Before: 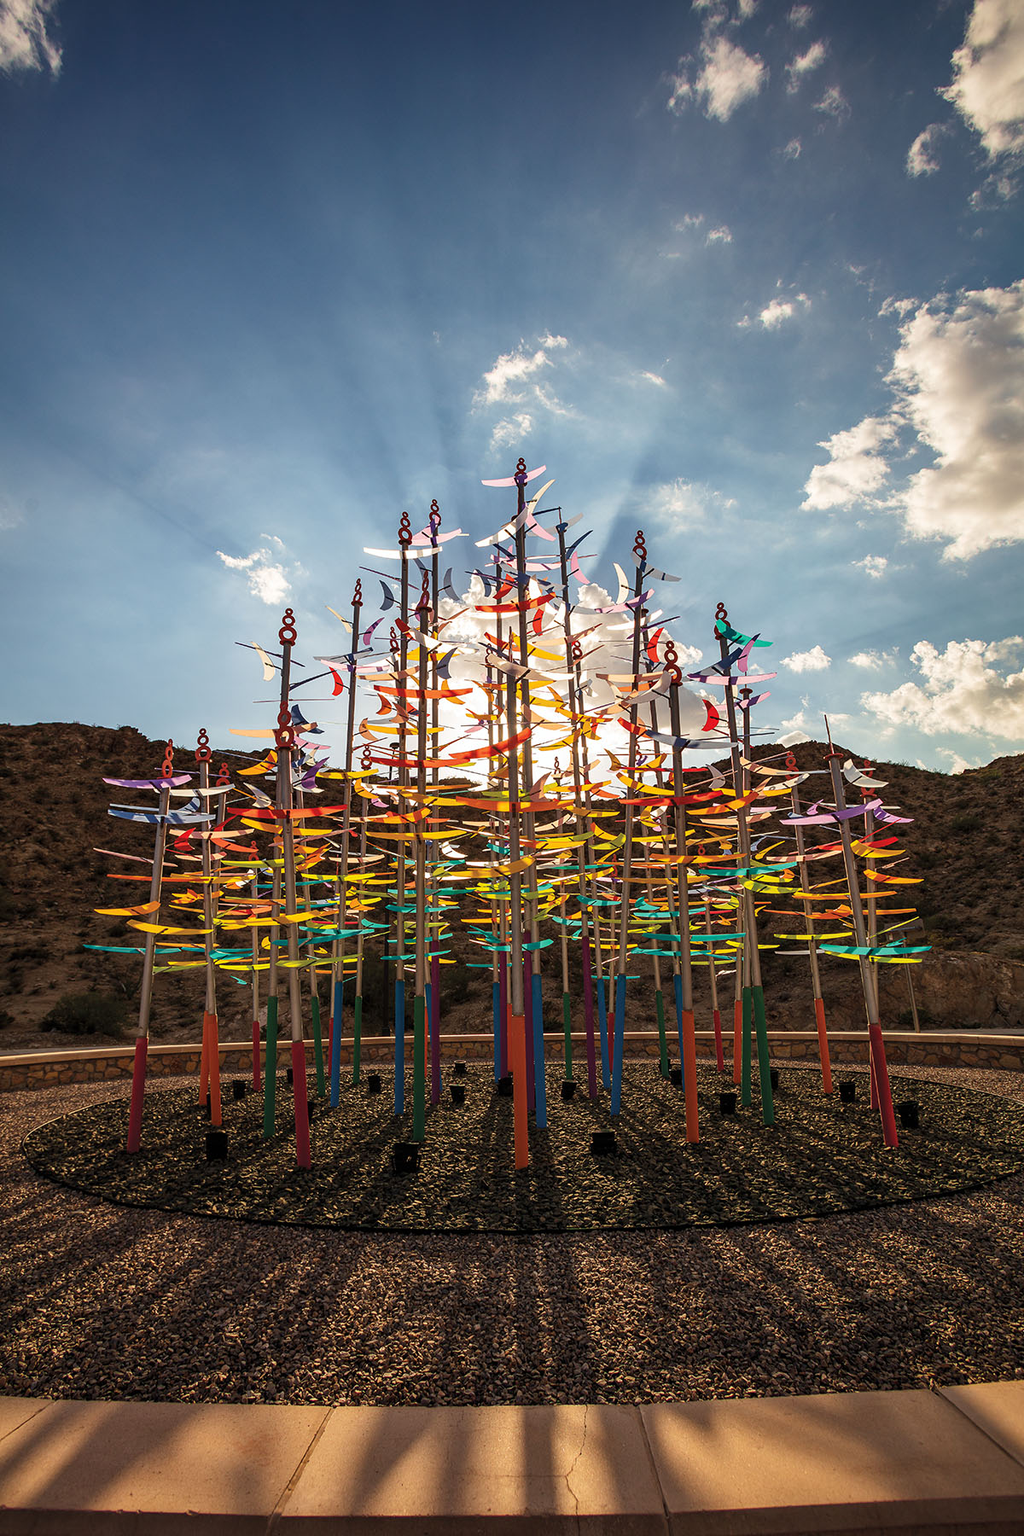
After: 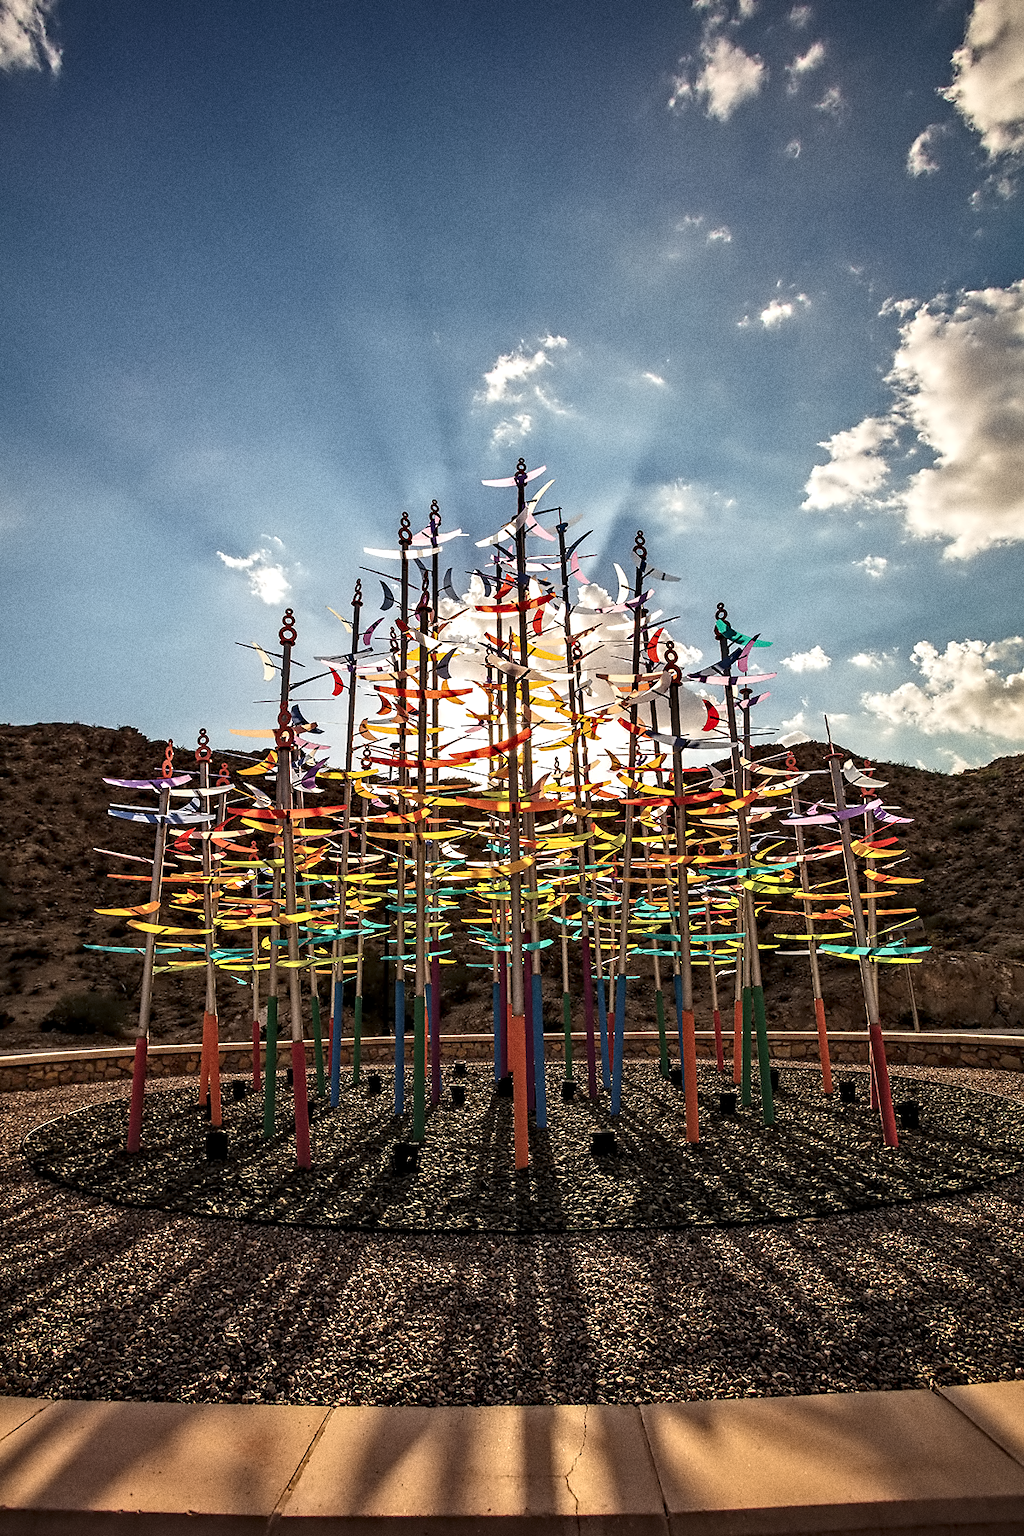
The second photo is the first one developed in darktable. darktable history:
grain: coarseness 0.09 ISO, strength 40%
color balance rgb: global vibrance -1%, saturation formula JzAzBz (2021)
contrast equalizer: octaves 7, y [[0.5, 0.542, 0.583, 0.625, 0.667, 0.708], [0.5 ×6], [0.5 ×6], [0, 0.033, 0.067, 0.1, 0.133, 0.167], [0, 0.05, 0.1, 0.15, 0.2, 0.25]]
